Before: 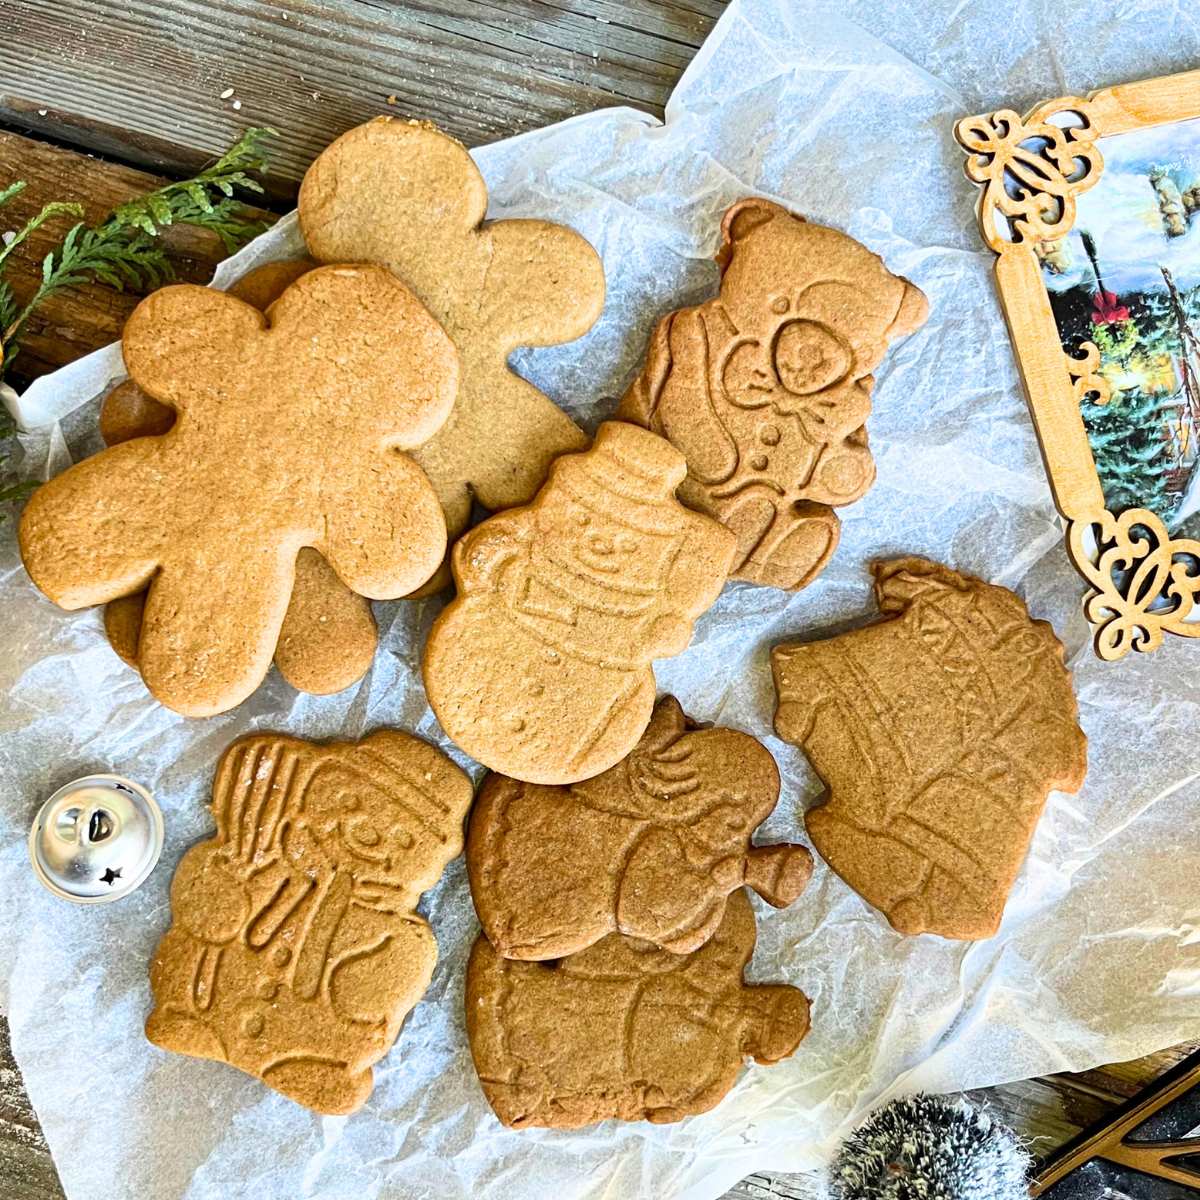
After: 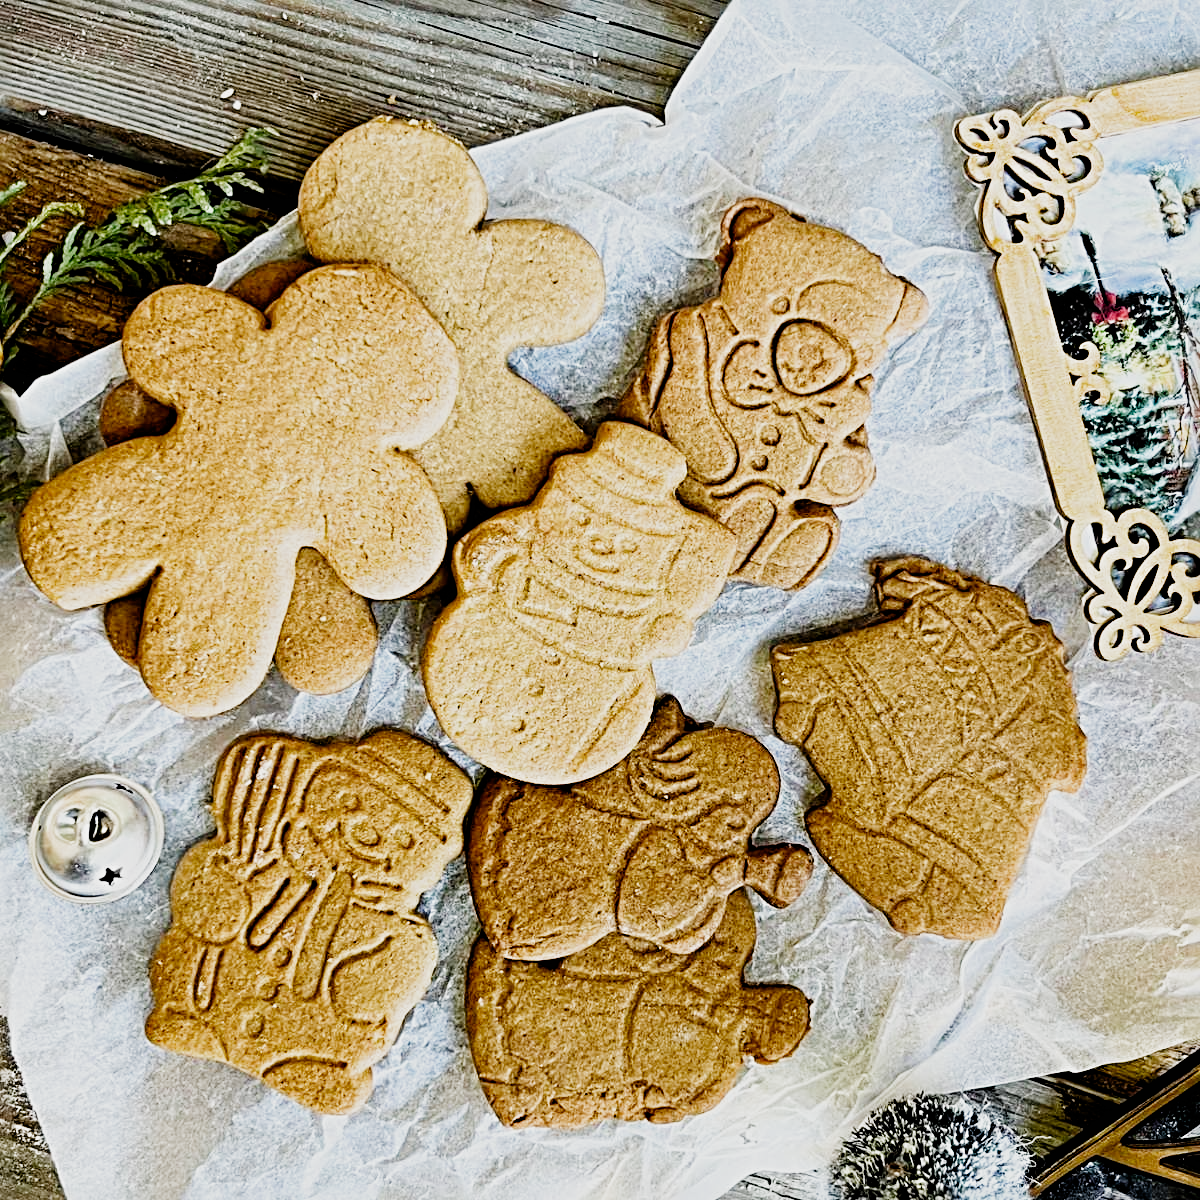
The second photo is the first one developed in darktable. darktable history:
filmic rgb: black relative exposure -5.05 EV, white relative exposure 3.97 EV, hardness 2.9, contrast 1.298, highlights saturation mix -9.71%, preserve chrominance no, color science v4 (2020), contrast in shadows soft, contrast in highlights soft
contrast equalizer: octaves 7, y [[0.5, 0.5, 0.472, 0.5, 0.5, 0.5], [0.5 ×6], [0.5 ×6], [0 ×6], [0 ×6]]
sharpen: radius 4.922
